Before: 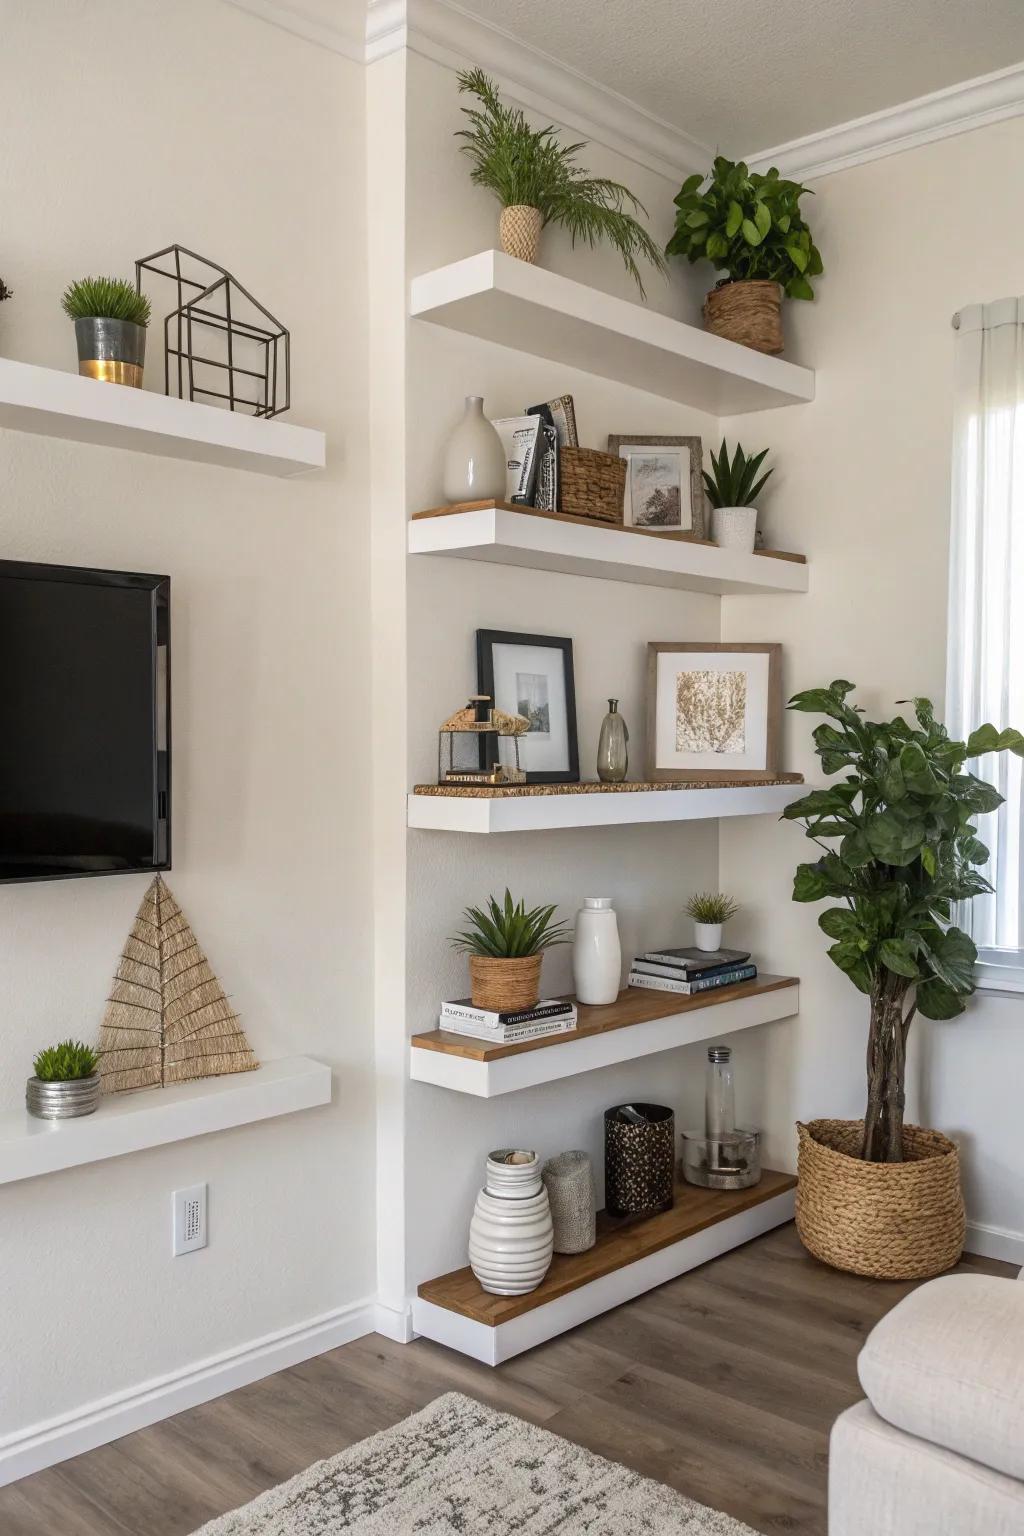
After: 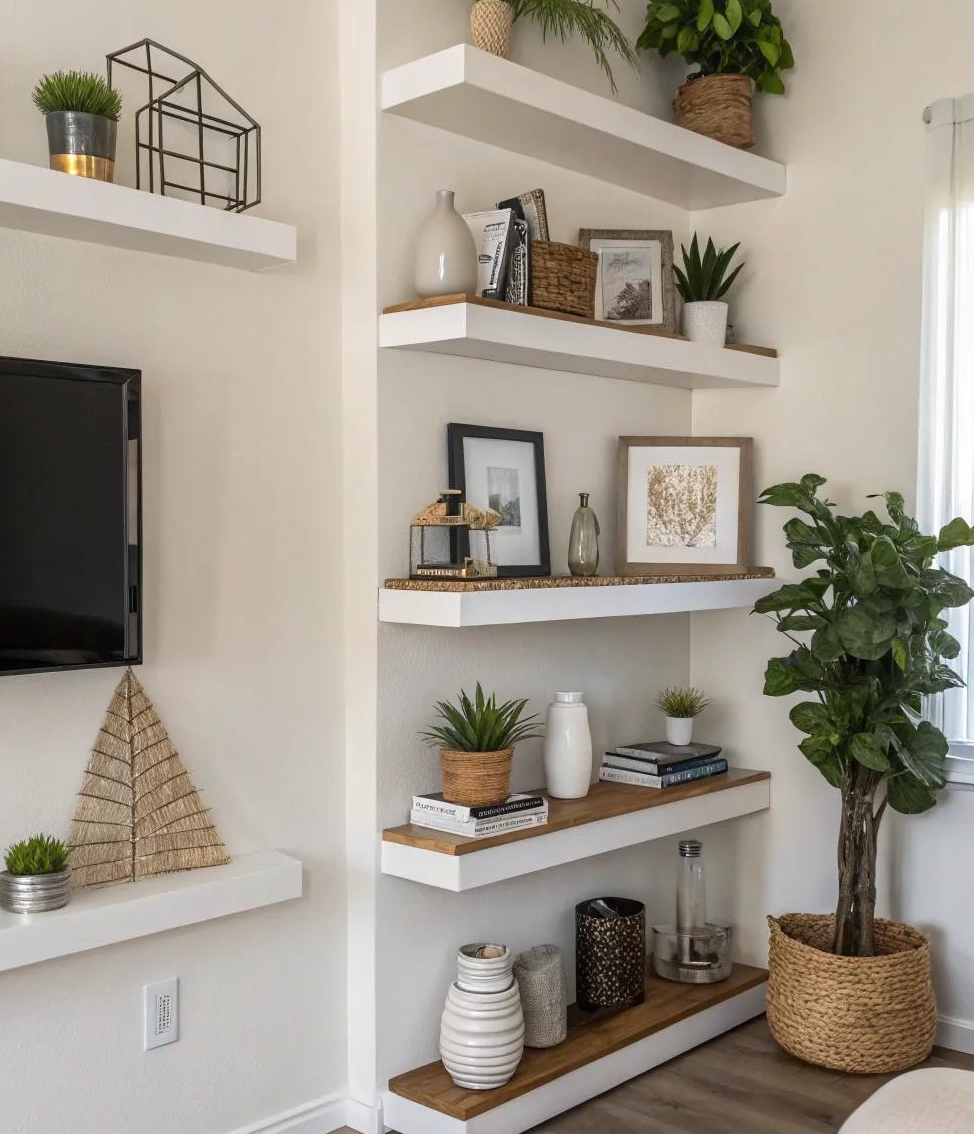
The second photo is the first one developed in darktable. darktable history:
crop and rotate: left 2.861%, top 13.431%, right 1.976%, bottom 12.705%
tone equalizer: on, module defaults
